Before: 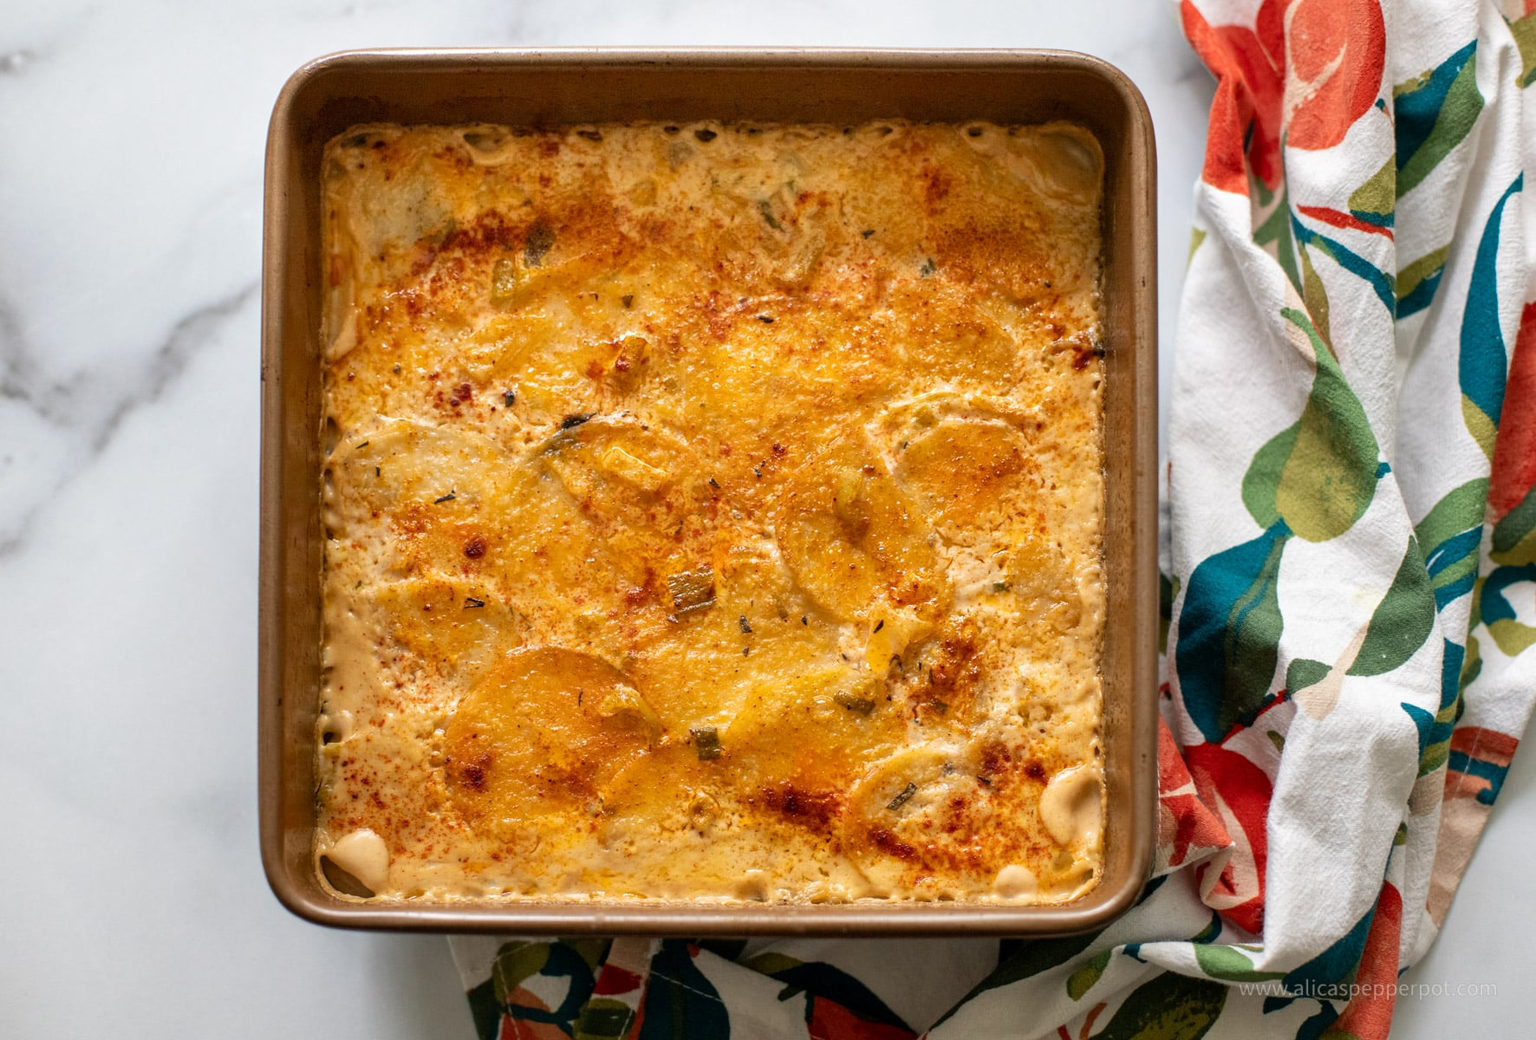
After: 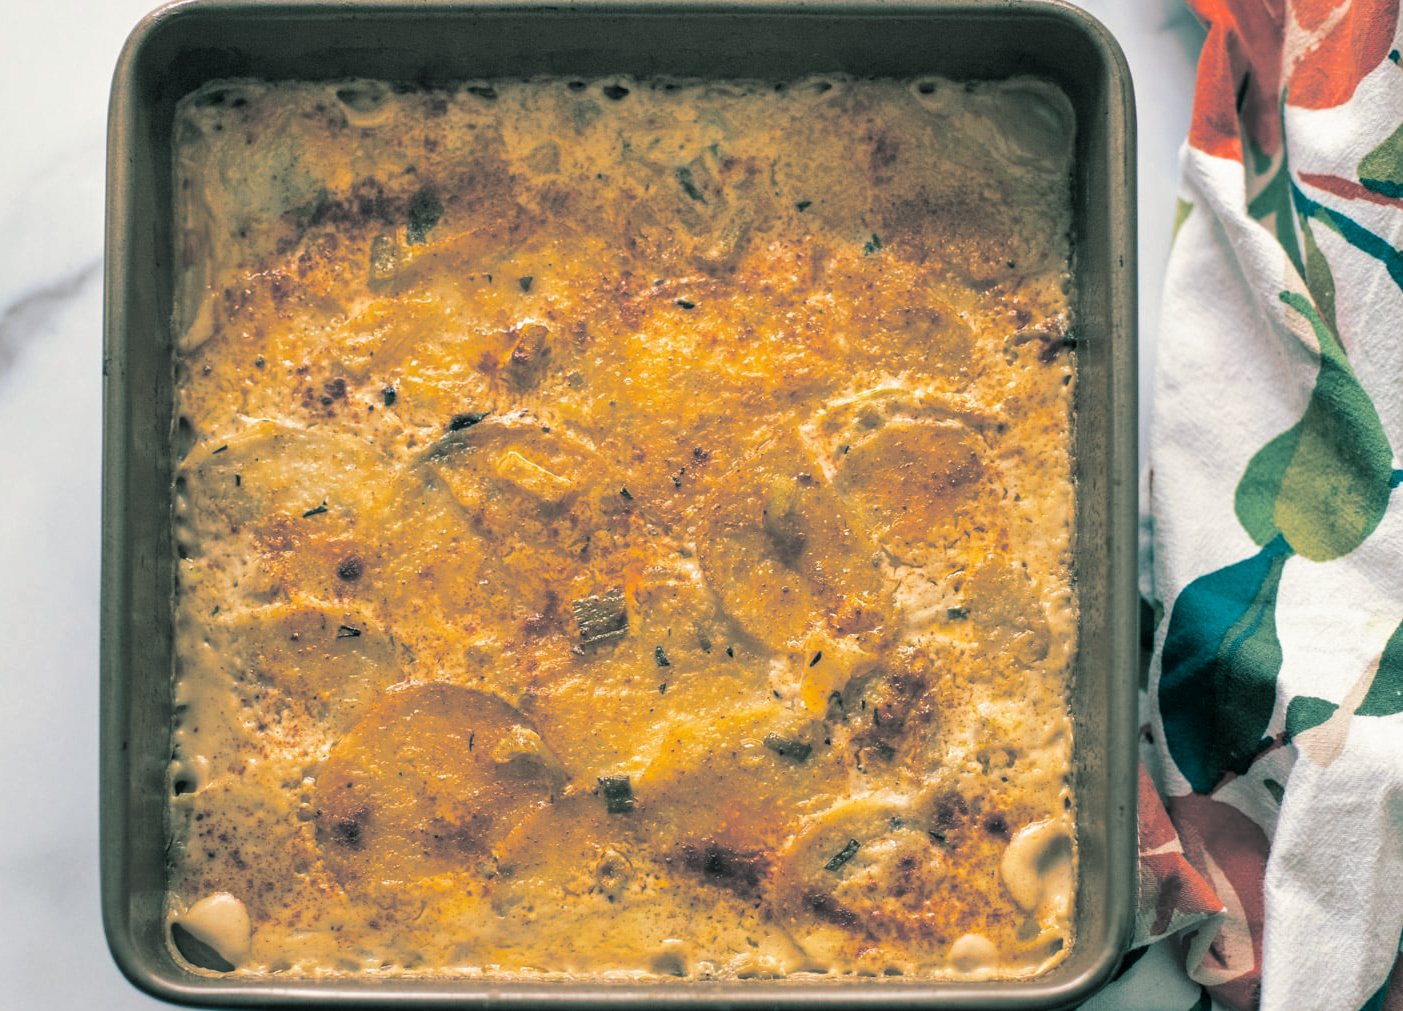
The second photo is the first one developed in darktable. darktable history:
split-toning: shadows › hue 186.43°, highlights › hue 49.29°, compress 30.29%
crop: left 11.225%, top 5.381%, right 9.565%, bottom 10.314%
